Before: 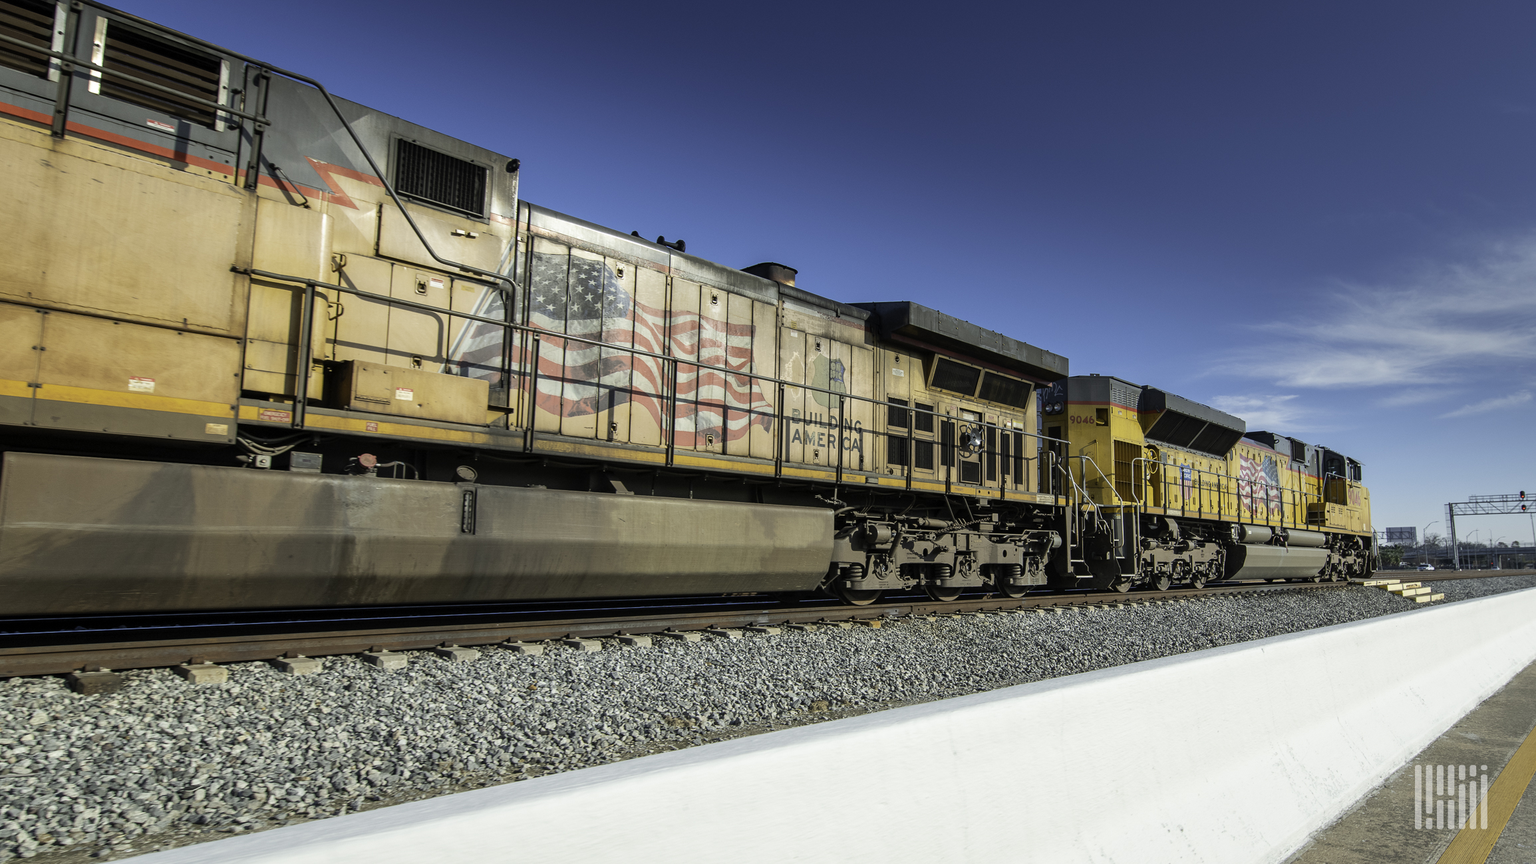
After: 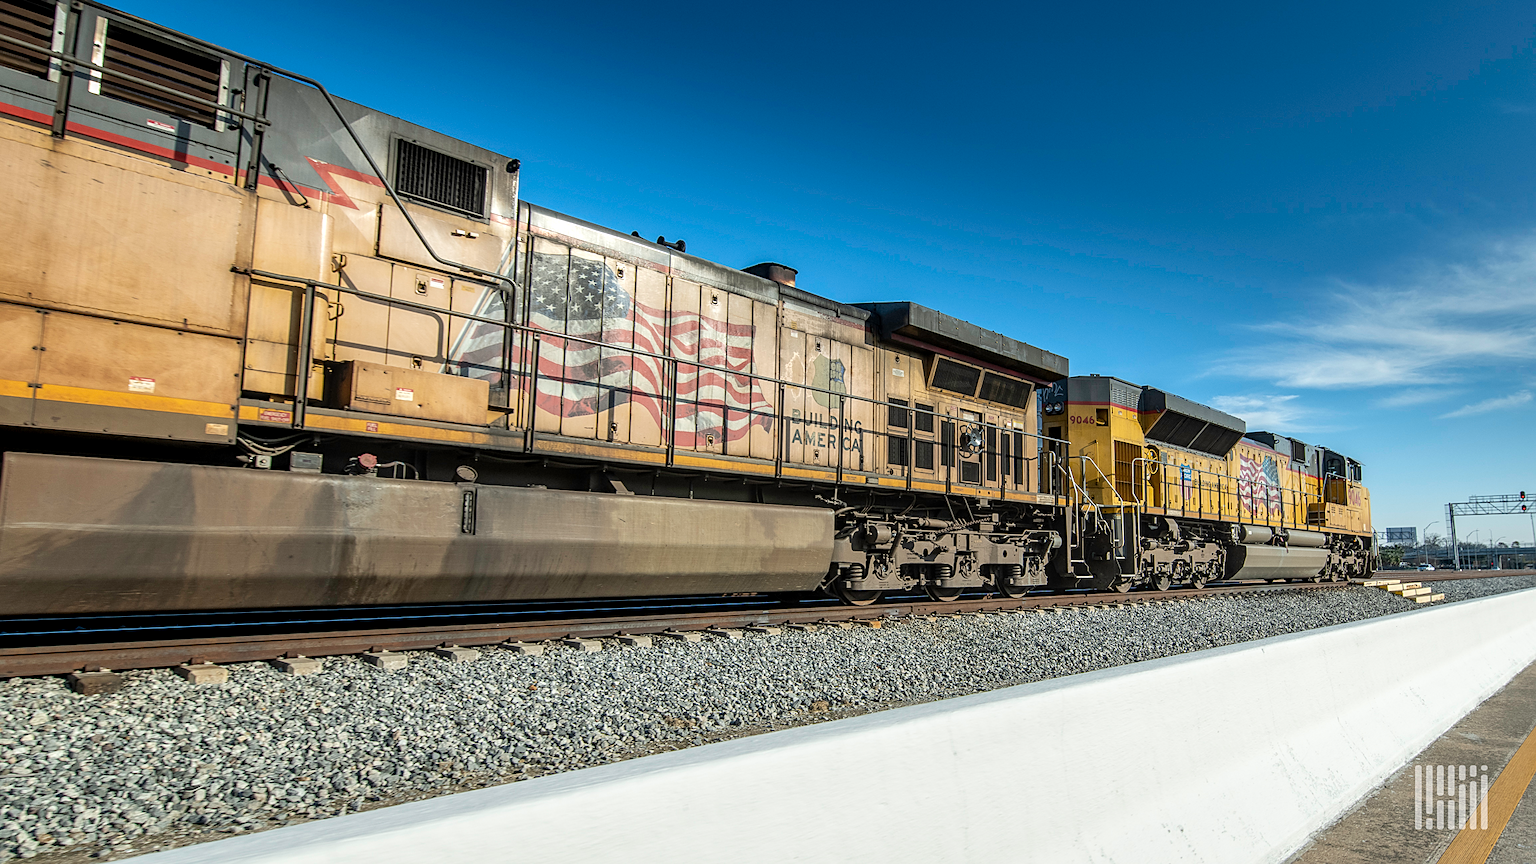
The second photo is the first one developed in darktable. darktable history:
local contrast: detail 130%
color zones: curves: ch0 [(0.068, 0.464) (0.25, 0.5) (0.48, 0.508) (0.75, 0.536) (0.886, 0.476) (0.967, 0.456)]; ch1 [(0.066, 0.456) (0.25, 0.5) (0.616, 0.508) (0.746, 0.56) (0.934, 0.444)], mix 26.17%
sharpen: on, module defaults
